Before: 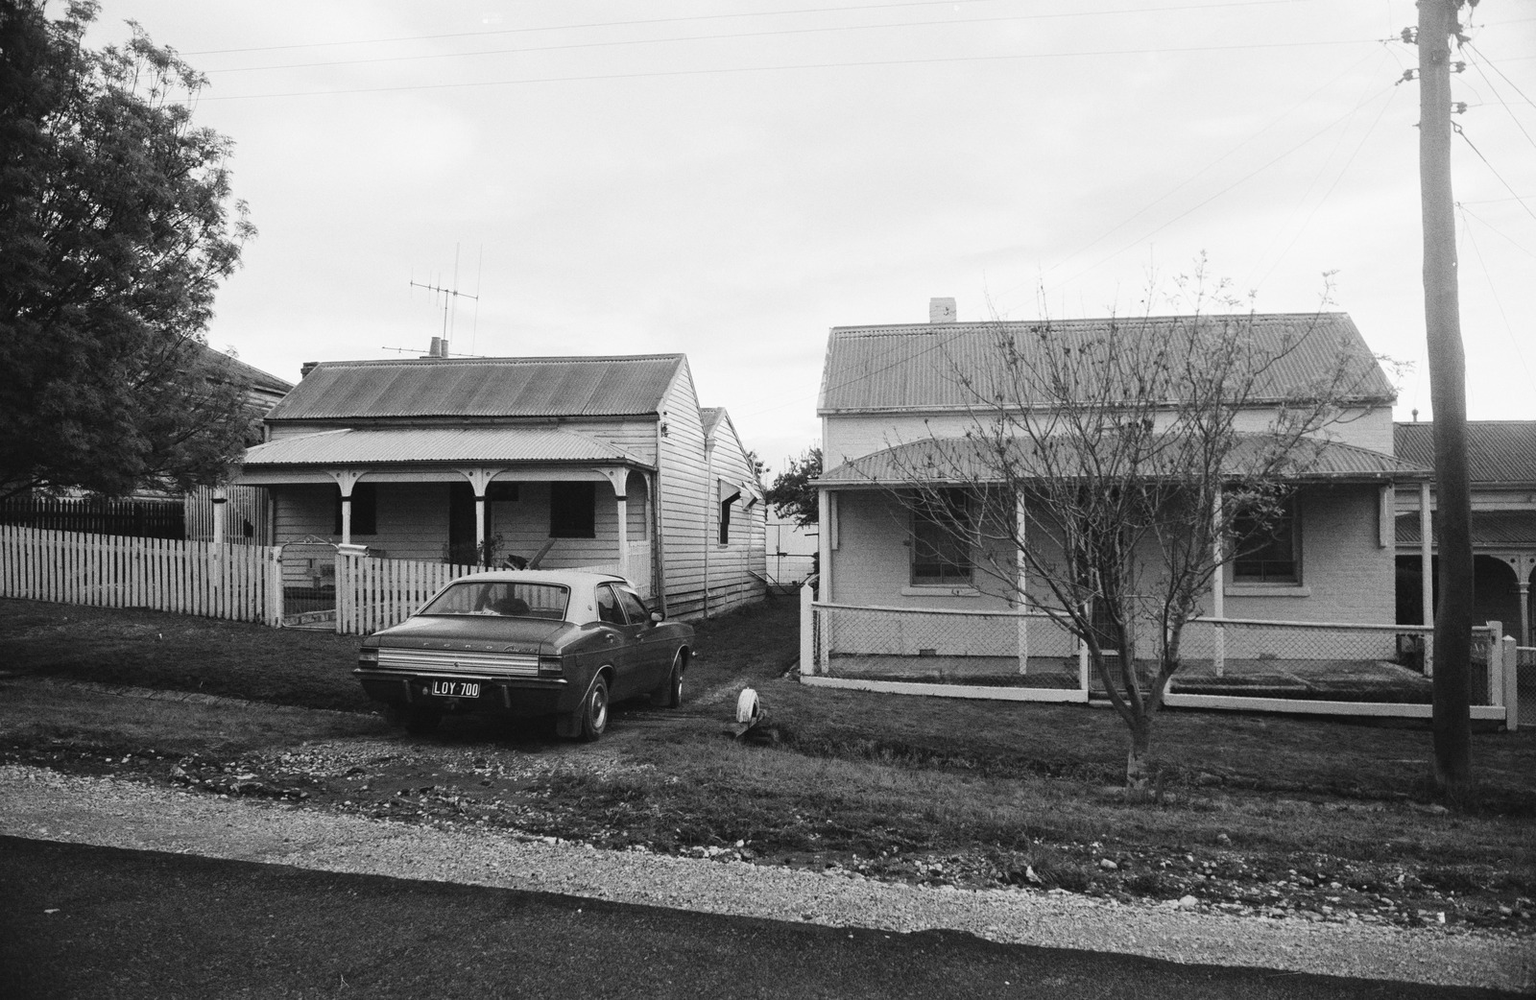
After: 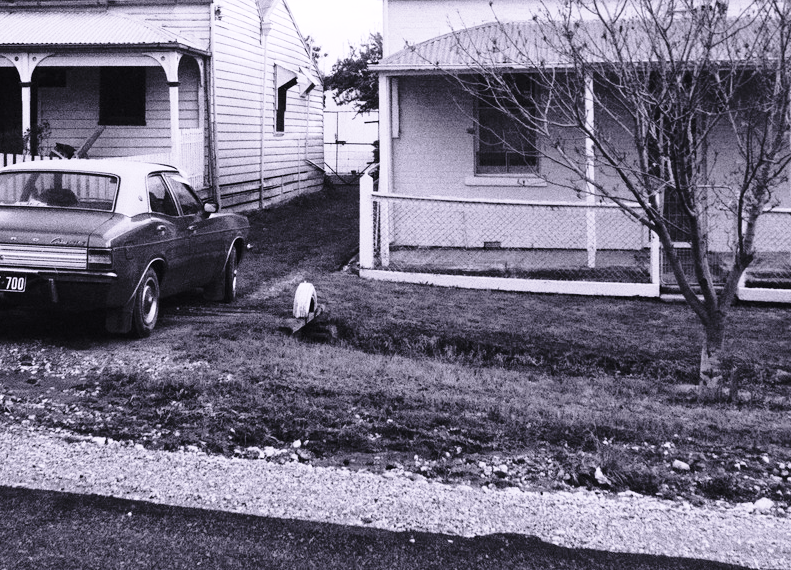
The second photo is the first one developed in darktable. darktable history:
white balance: red 1.042, blue 1.17
base curve: curves: ch0 [(0, 0) (0.028, 0.03) (0.121, 0.232) (0.46, 0.748) (0.859, 0.968) (1, 1)], preserve colors none
crop: left 29.672%, top 41.786%, right 20.851%, bottom 3.487%
tone equalizer: on, module defaults
